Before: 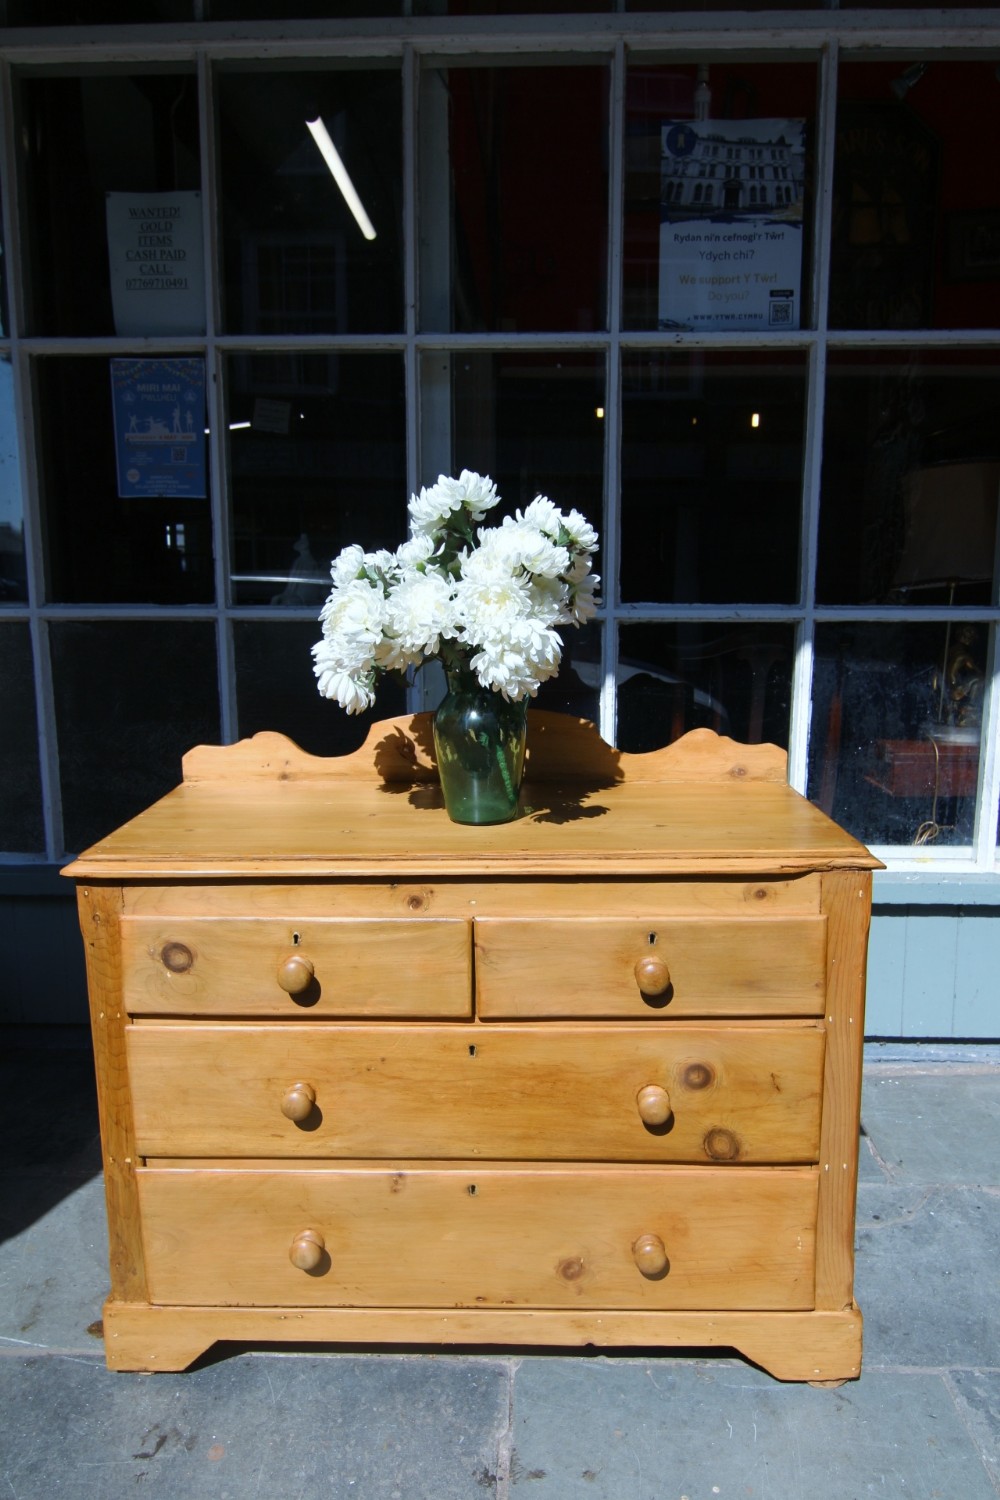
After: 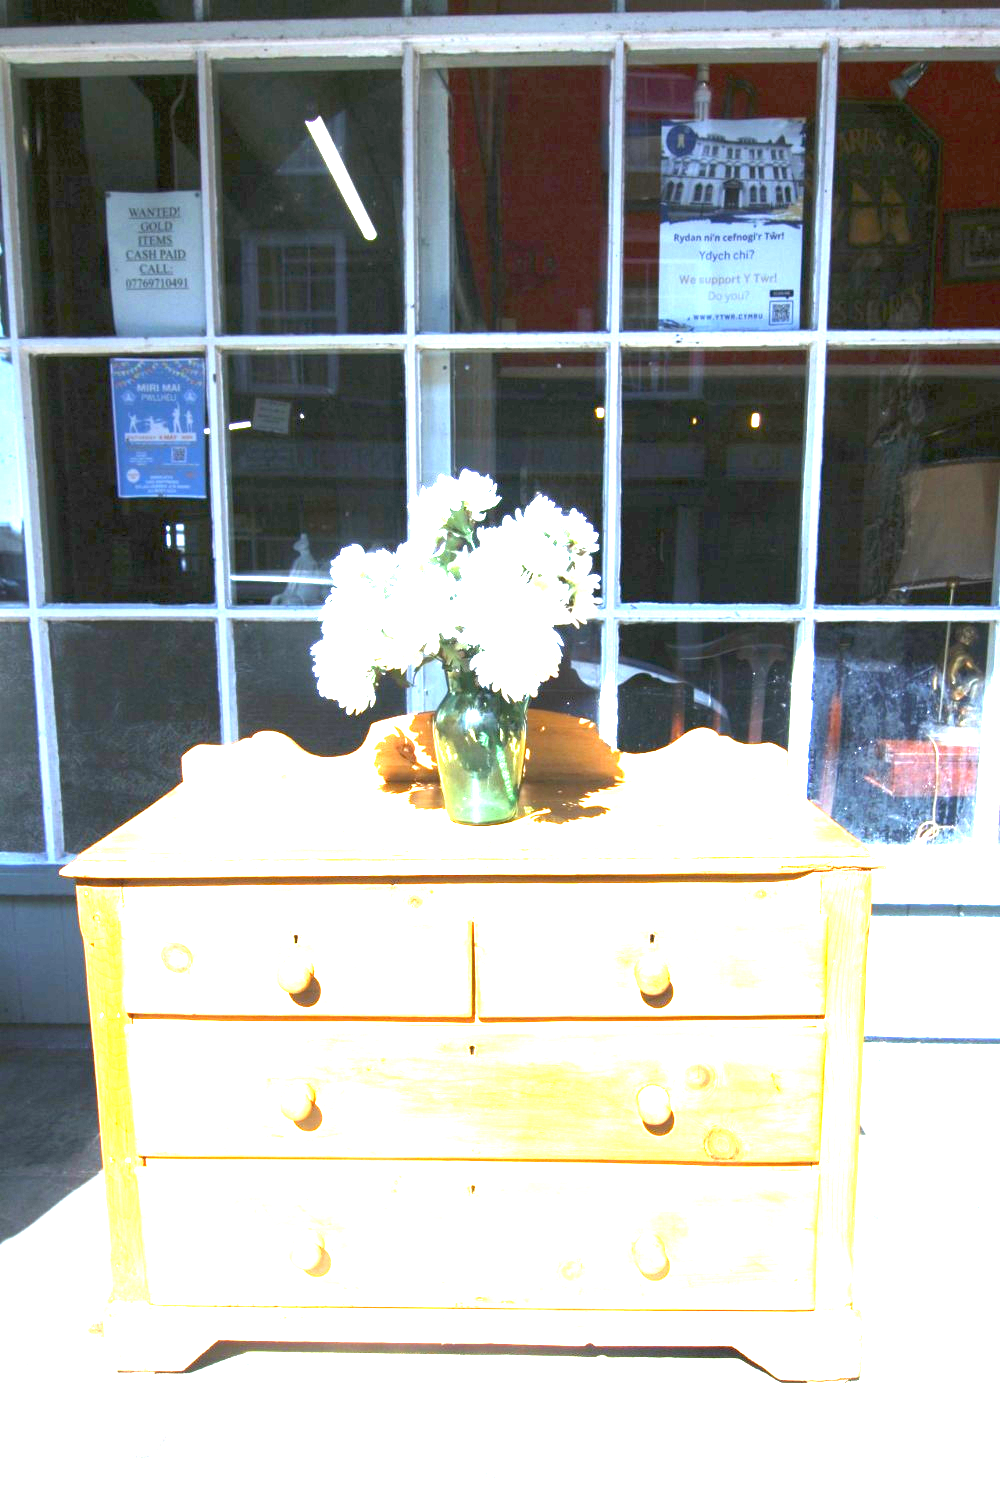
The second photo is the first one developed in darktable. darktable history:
exposure: black level correction 0, exposure 3.946 EV, compensate highlight preservation false
